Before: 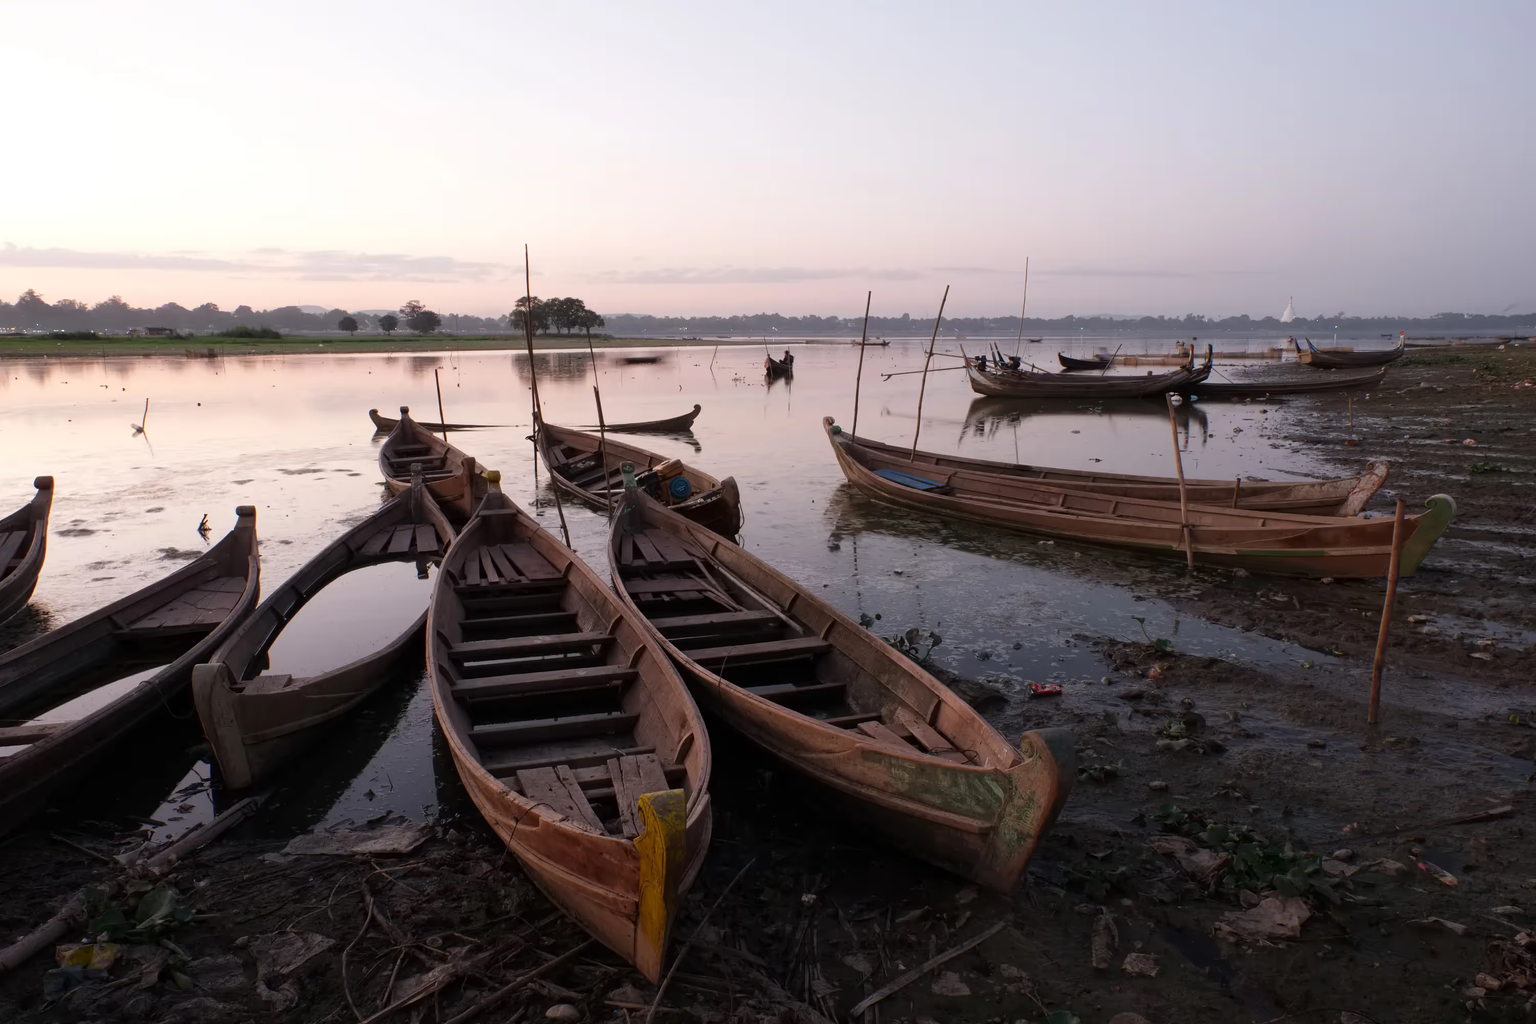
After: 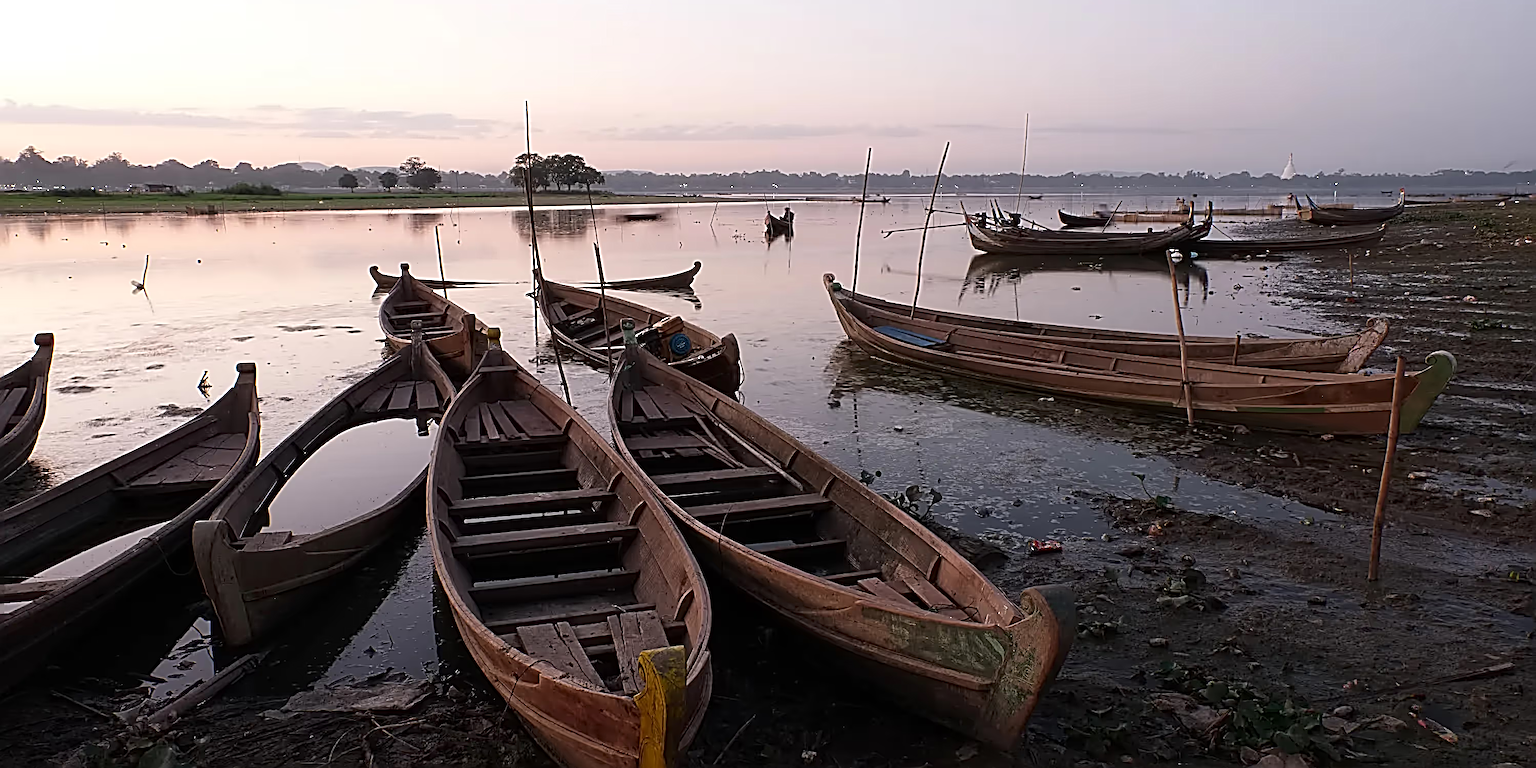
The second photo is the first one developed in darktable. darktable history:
sharpen: radius 3.167, amount 1.733
contrast brightness saturation: contrast 0.053
crop: top 14.001%, bottom 10.919%
